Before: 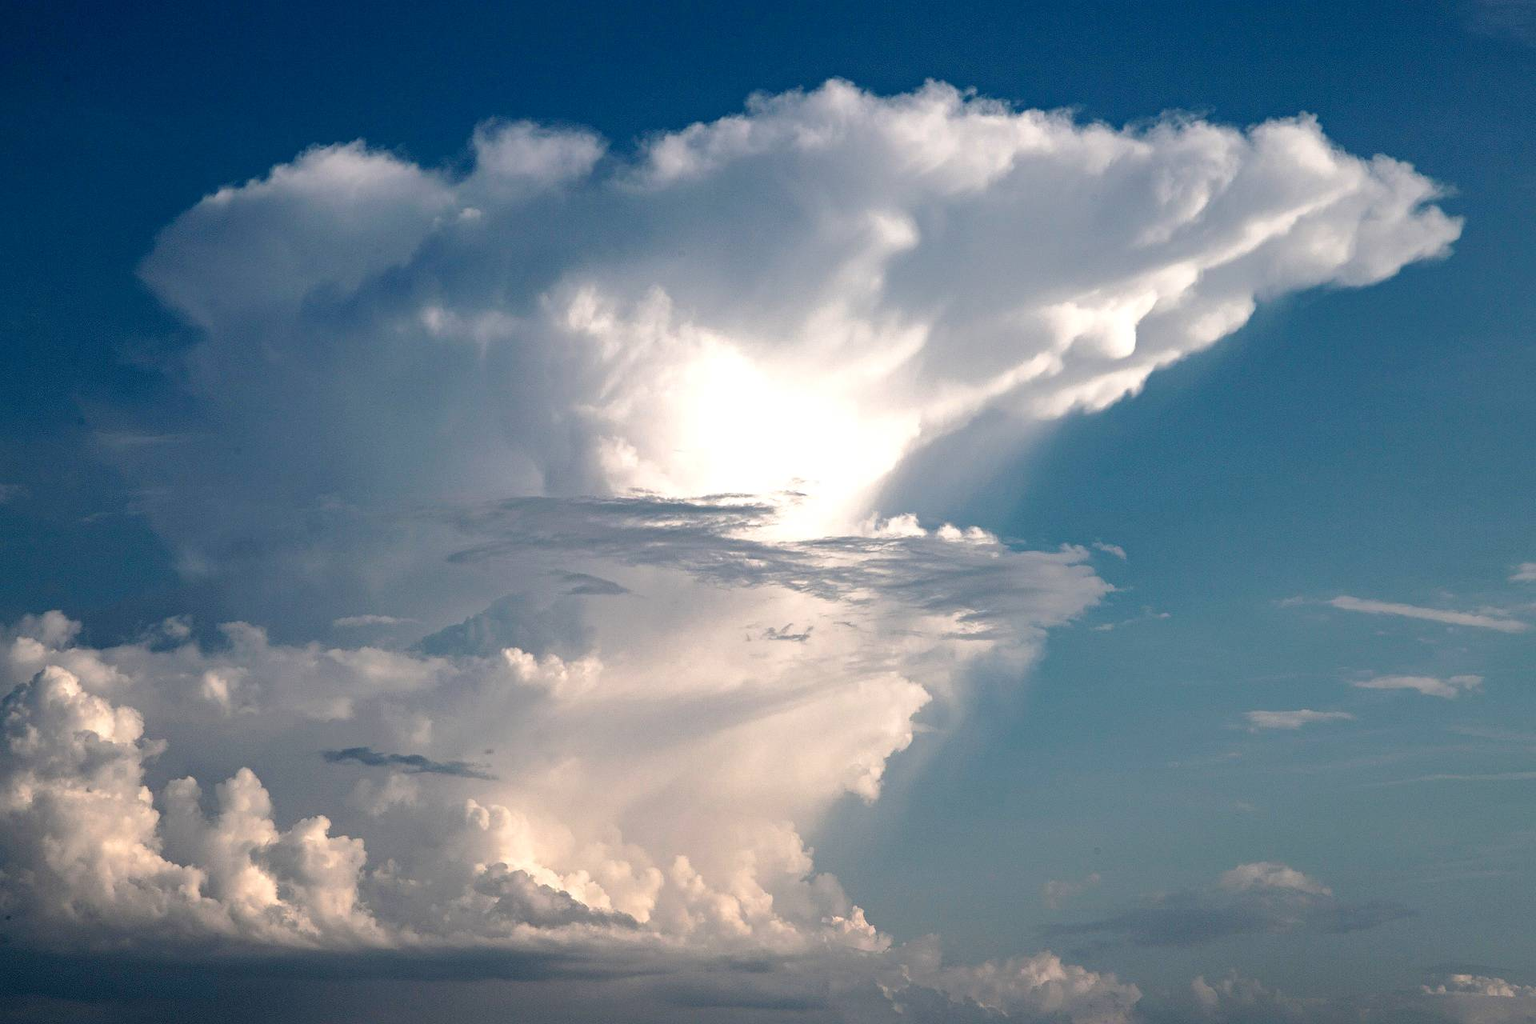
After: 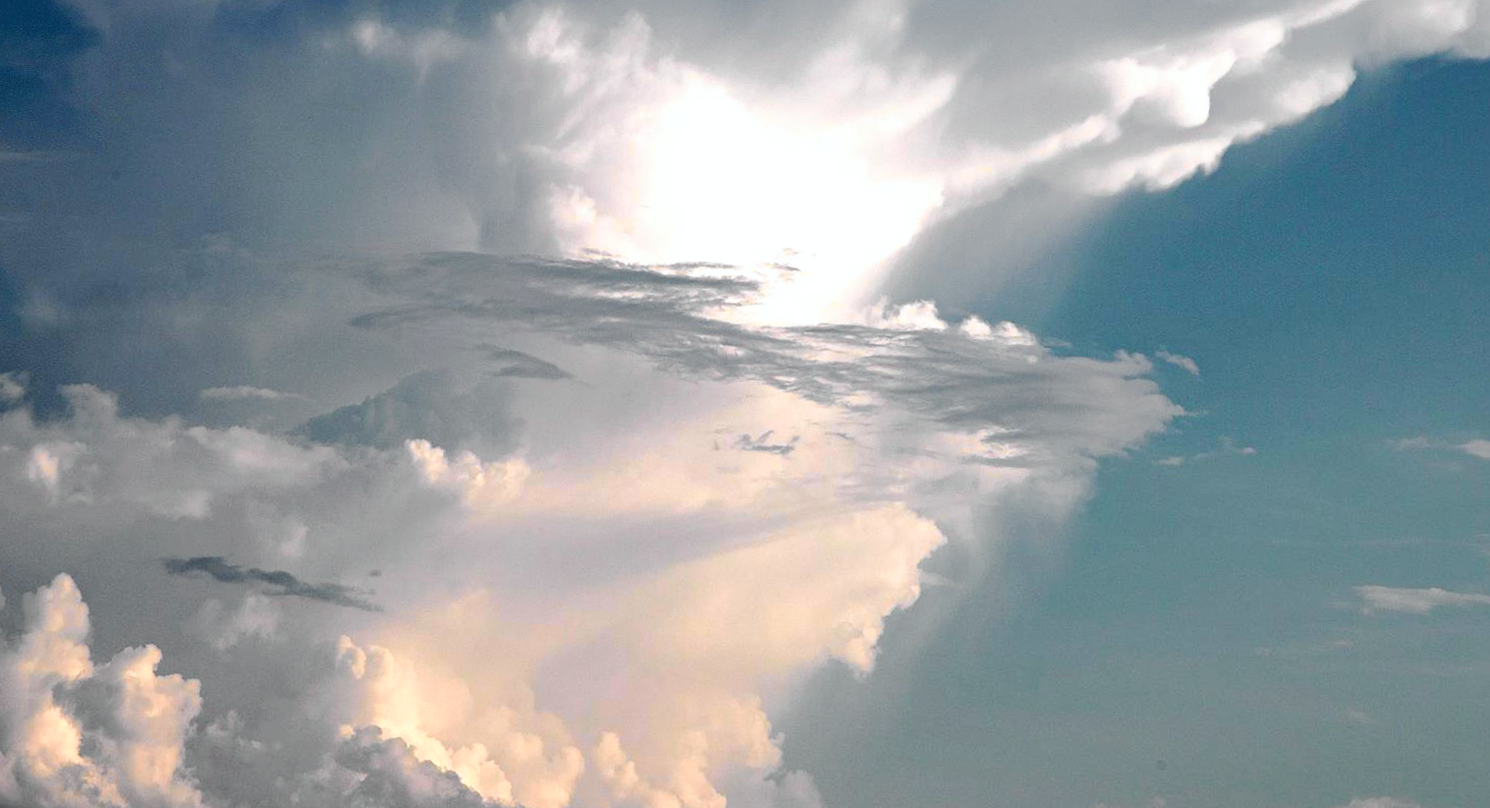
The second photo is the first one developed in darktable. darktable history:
tone curve: curves: ch0 [(0, 0.015) (0.037, 0.032) (0.131, 0.113) (0.275, 0.26) (0.497, 0.531) (0.617, 0.663) (0.704, 0.748) (0.813, 0.842) (0.911, 0.931) (0.997, 1)]; ch1 [(0, 0) (0.301, 0.3) (0.444, 0.438) (0.493, 0.494) (0.501, 0.499) (0.534, 0.543) (0.582, 0.605) (0.658, 0.687) (0.746, 0.79) (1, 1)]; ch2 [(0, 0) (0.246, 0.234) (0.36, 0.356) (0.415, 0.426) (0.476, 0.492) (0.502, 0.499) (0.525, 0.513) (0.533, 0.534) (0.586, 0.598) (0.634, 0.643) (0.706, 0.717) (0.853, 0.83) (1, 0.951)], color space Lab, independent channels, preserve colors none
crop and rotate: angle -3.37°, left 9.79%, top 20.73%, right 12.42%, bottom 11.82%
rotate and perspective: rotation 0.128°, lens shift (vertical) -0.181, lens shift (horizontal) -0.044, shear 0.001, automatic cropping off
